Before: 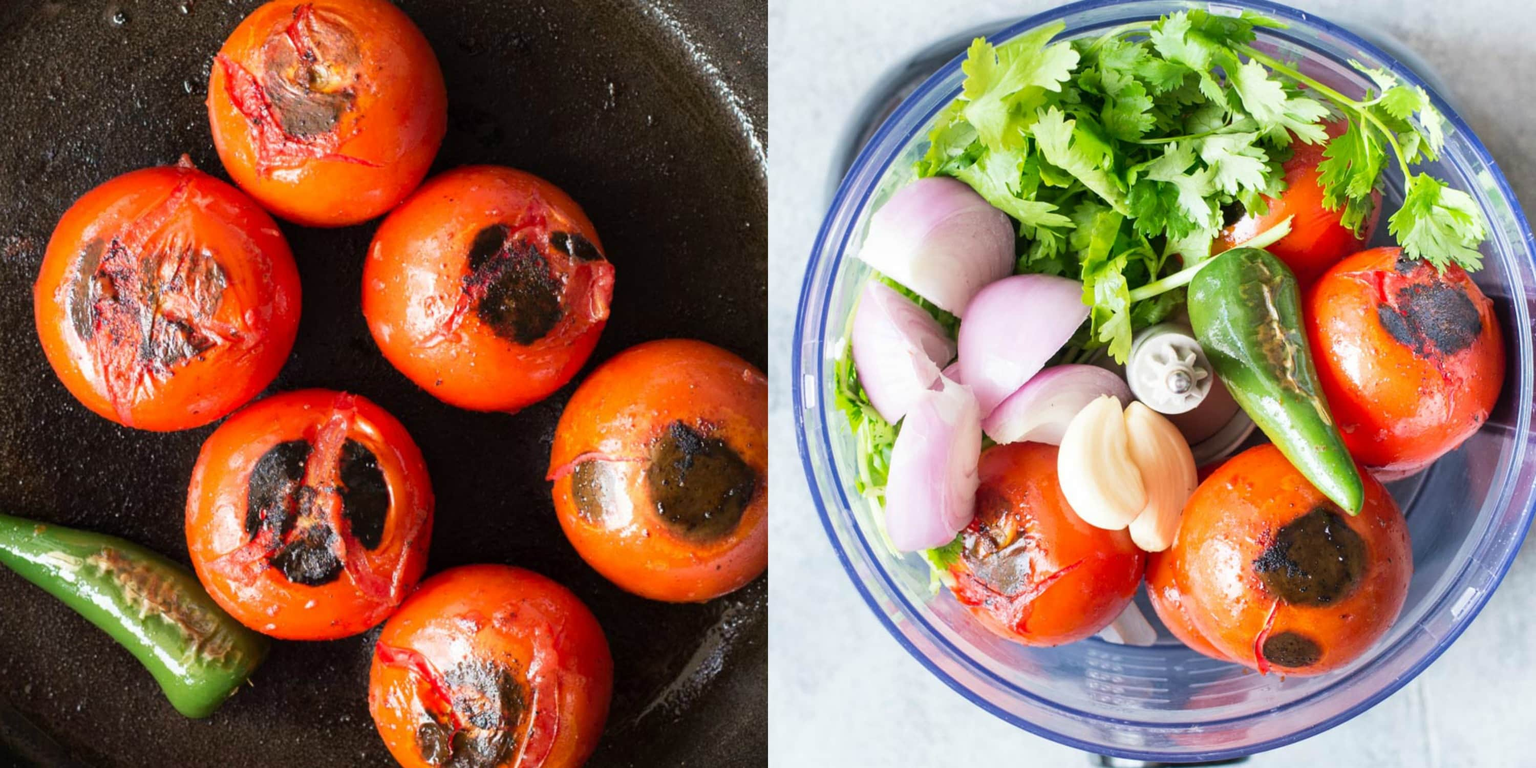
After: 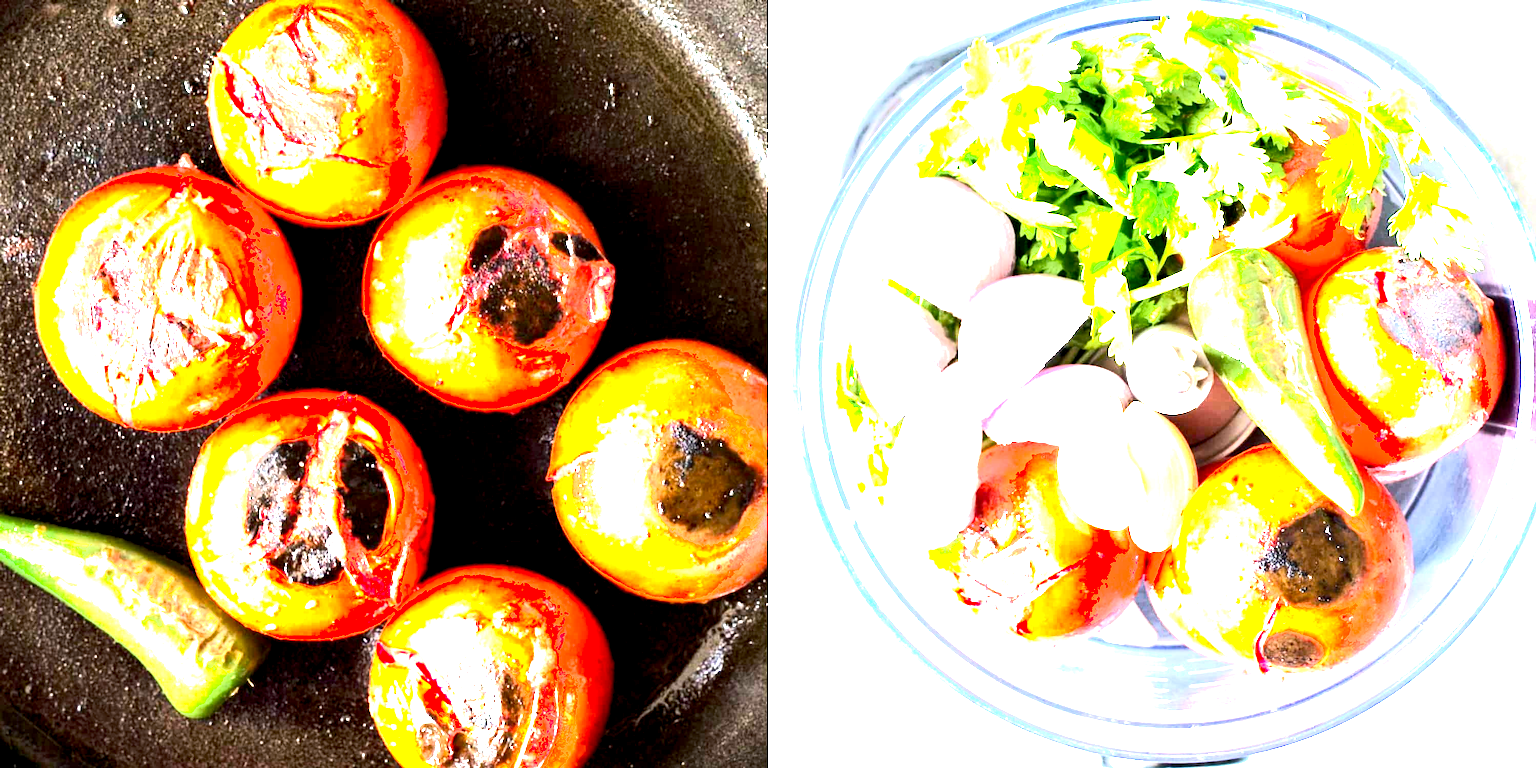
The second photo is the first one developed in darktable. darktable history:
exposure: black level correction 0.005, exposure 2.084 EV, compensate highlight preservation false
shadows and highlights: shadows 0, highlights 40
tone equalizer: -8 EV -0.75 EV, -7 EV -0.7 EV, -6 EV -0.6 EV, -5 EV -0.4 EV, -3 EV 0.4 EV, -2 EV 0.6 EV, -1 EV 0.7 EV, +0 EV 0.75 EV, edges refinement/feathering 500, mask exposure compensation -1.57 EV, preserve details no
